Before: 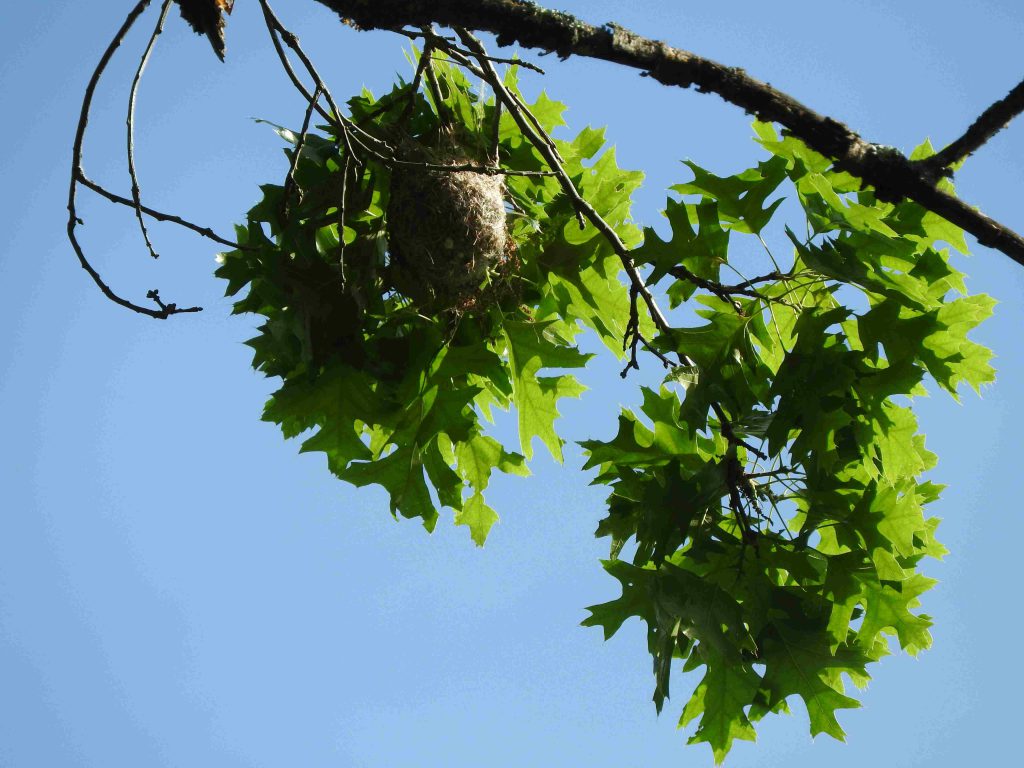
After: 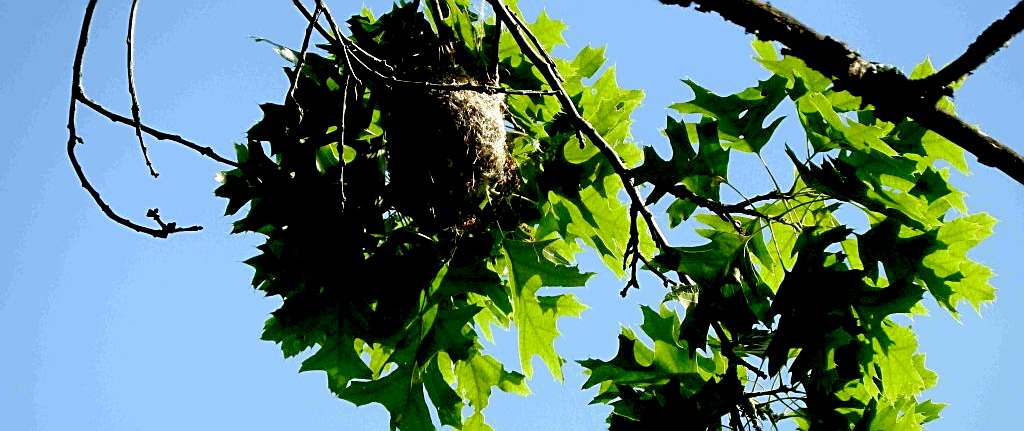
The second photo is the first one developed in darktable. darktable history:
crop and rotate: top 10.605%, bottom 33.274%
sharpen: on, module defaults
exposure: black level correction 0.031, exposure 0.304 EV, compensate highlight preservation false
